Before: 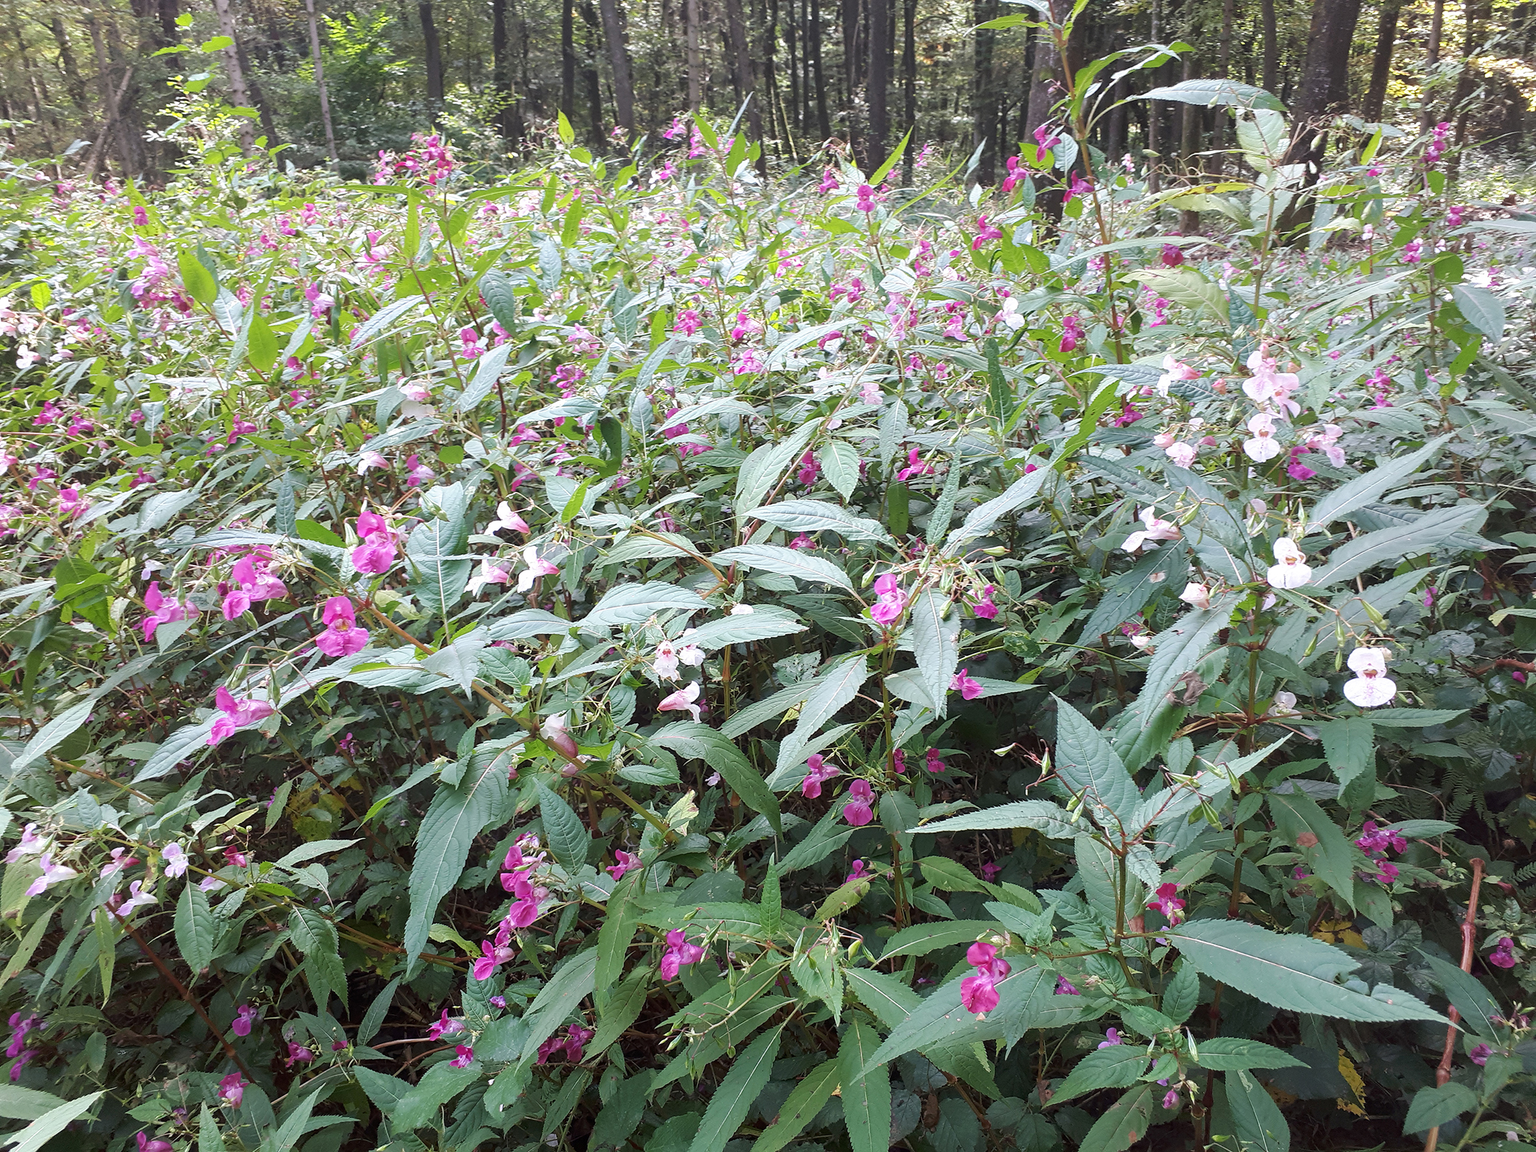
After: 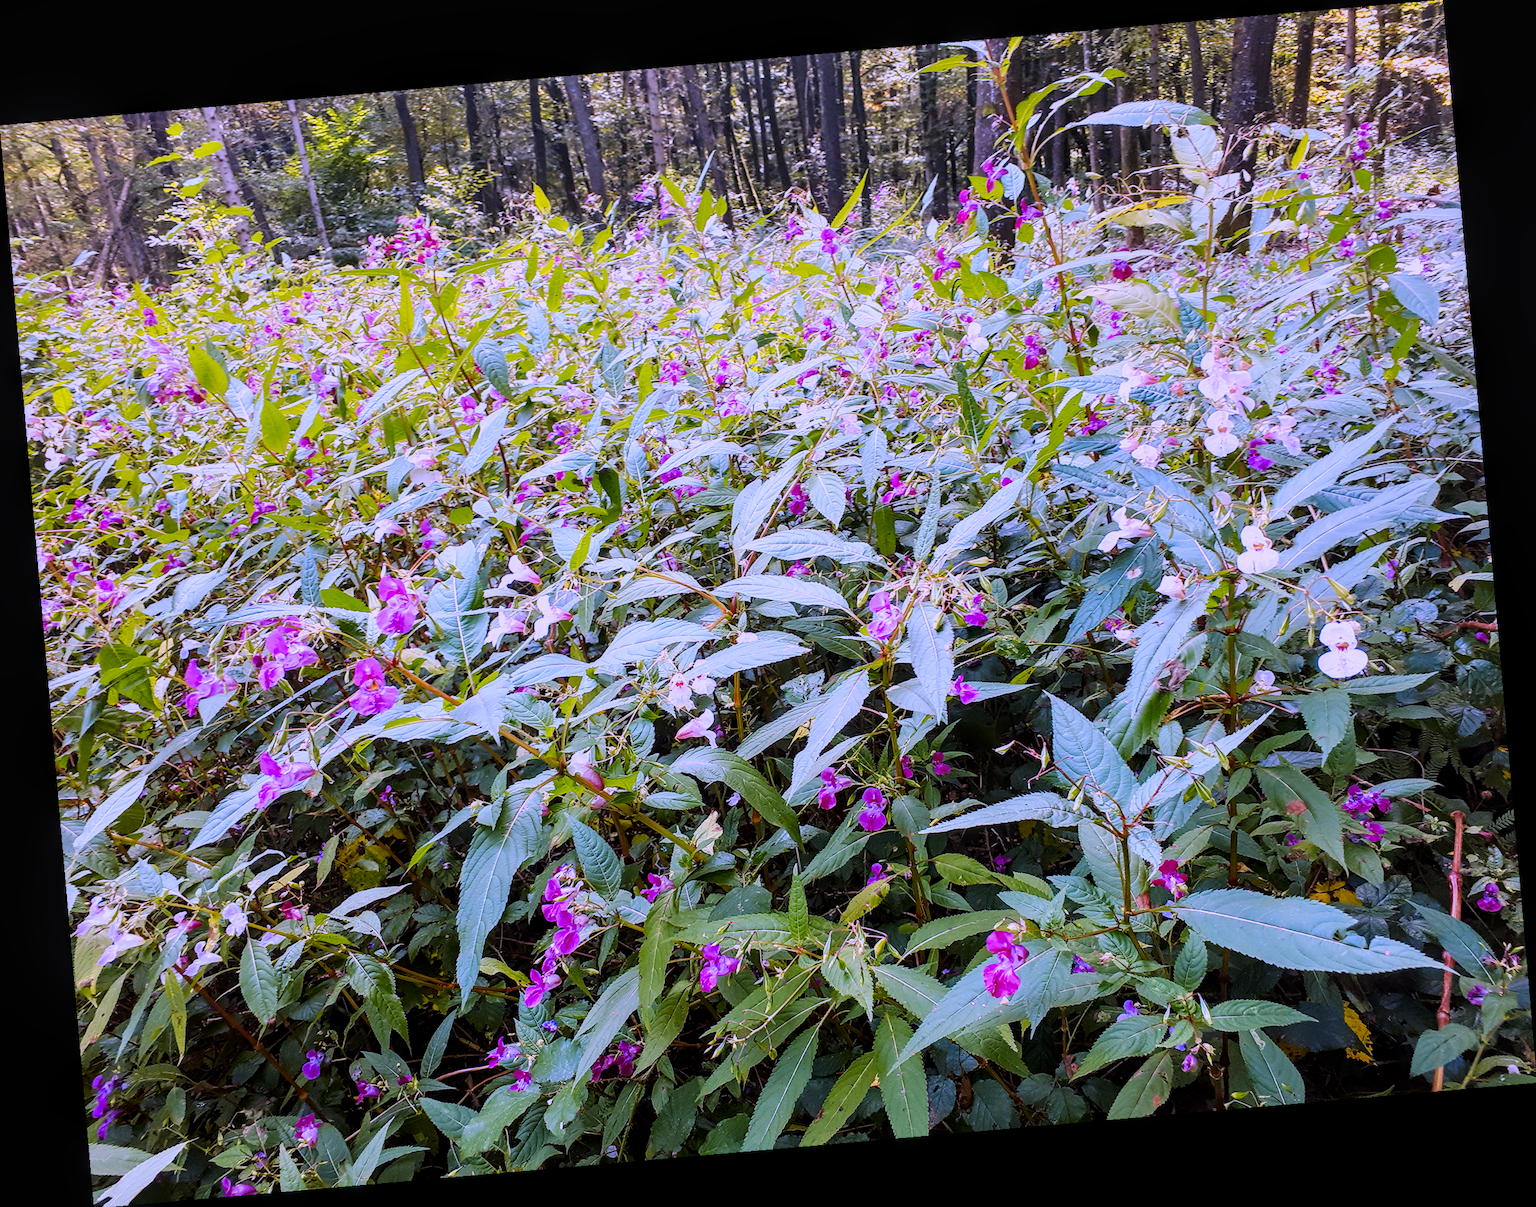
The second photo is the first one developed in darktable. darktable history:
color correction: highlights a* 15.46, highlights b* -20.56
rotate and perspective: rotation -4.98°, automatic cropping off
filmic rgb: black relative exposure -7.65 EV, white relative exposure 4.56 EV, hardness 3.61
color balance rgb: shadows lift › luminance -20%, power › hue 72.24°, highlights gain › luminance 15%, global offset › hue 171.6°, perceptual saturation grading › highlights -15%, perceptual saturation grading › shadows 25%, global vibrance 35%, contrast 10%
exposure: compensate highlight preservation false
local contrast: on, module defaults
color contrast: green-magenta contrast 1.12, blue-yellow contrast 1.95, unbound 0
